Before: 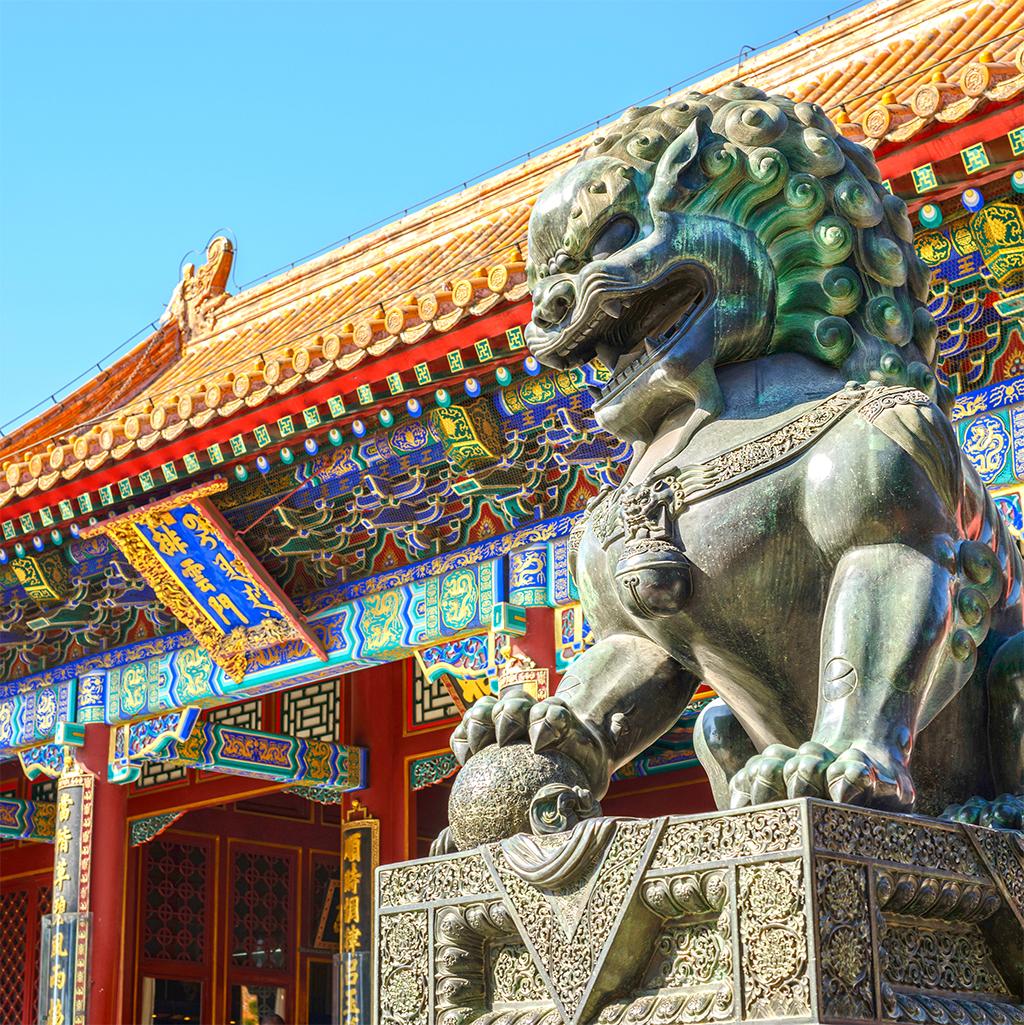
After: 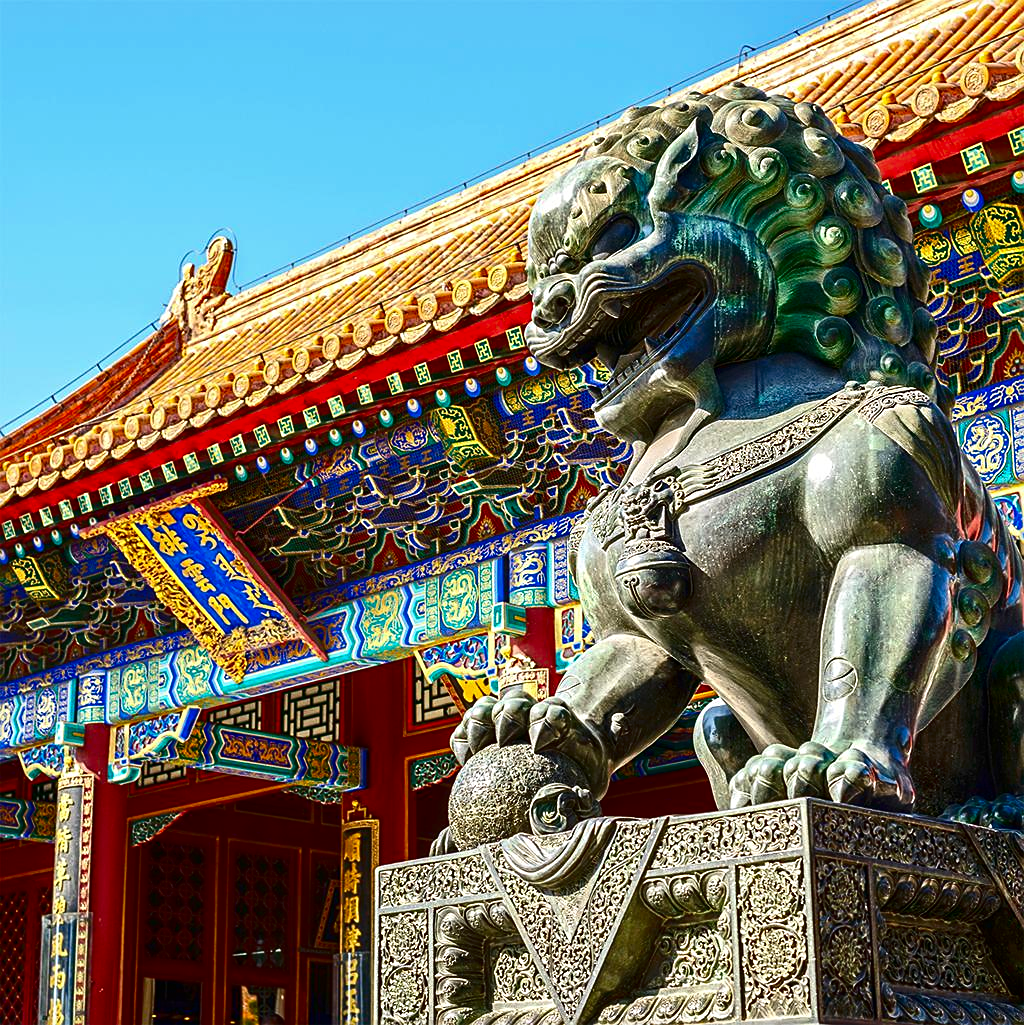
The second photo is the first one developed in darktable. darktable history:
sharpen: on, module defaults
contrast brightness saturation: contrast 0.13, brightness -0.24, saturation 0.14
